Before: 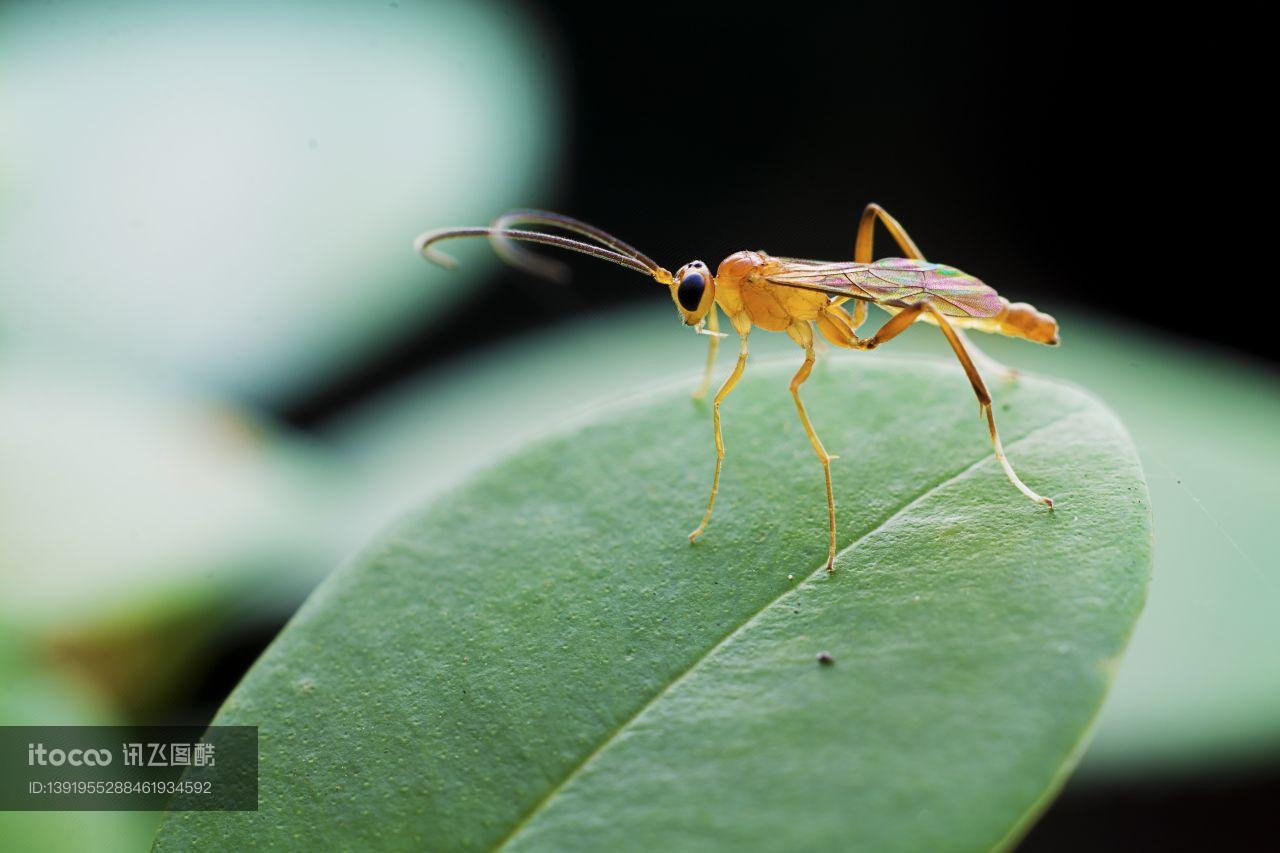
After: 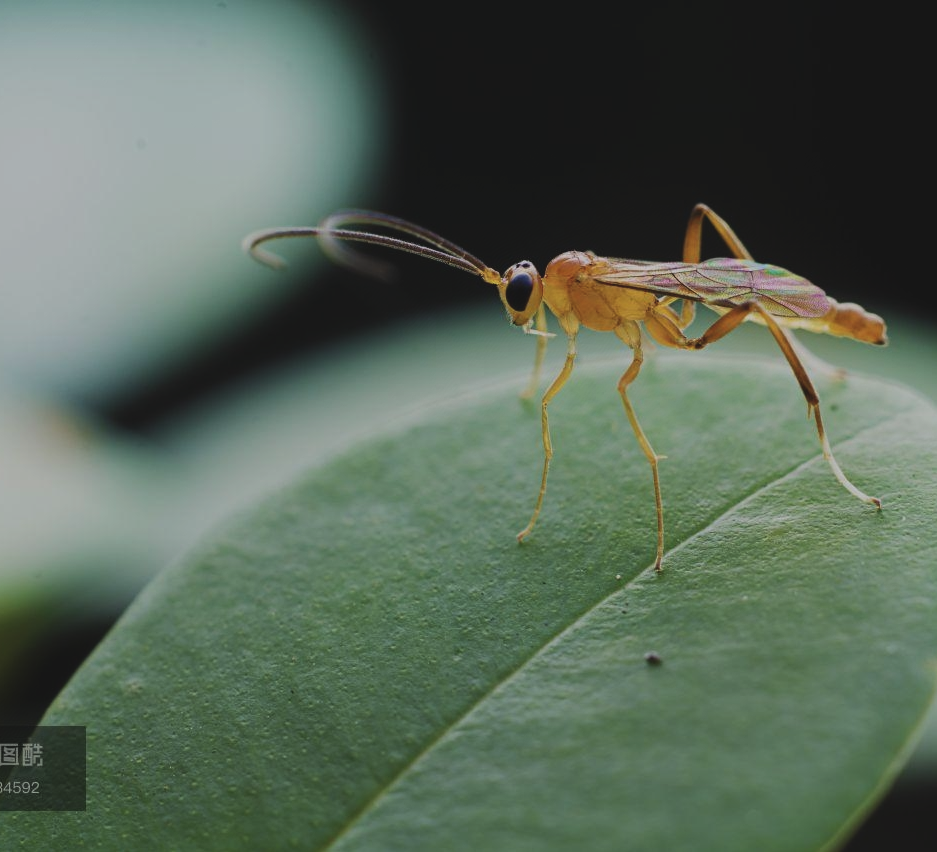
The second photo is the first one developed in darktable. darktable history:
contrast brightness saturation: contrast 0.01, saturation -0.05
tone curve: curves: ch0 [(0, 0) (0.251, 0.254) (0.689, 0.733) (1, 1)]
crop: left 13.443%, right 13.31%
exposure: black level correction -0.016, exposure -1.018 EV, compensate highlight preservation false
